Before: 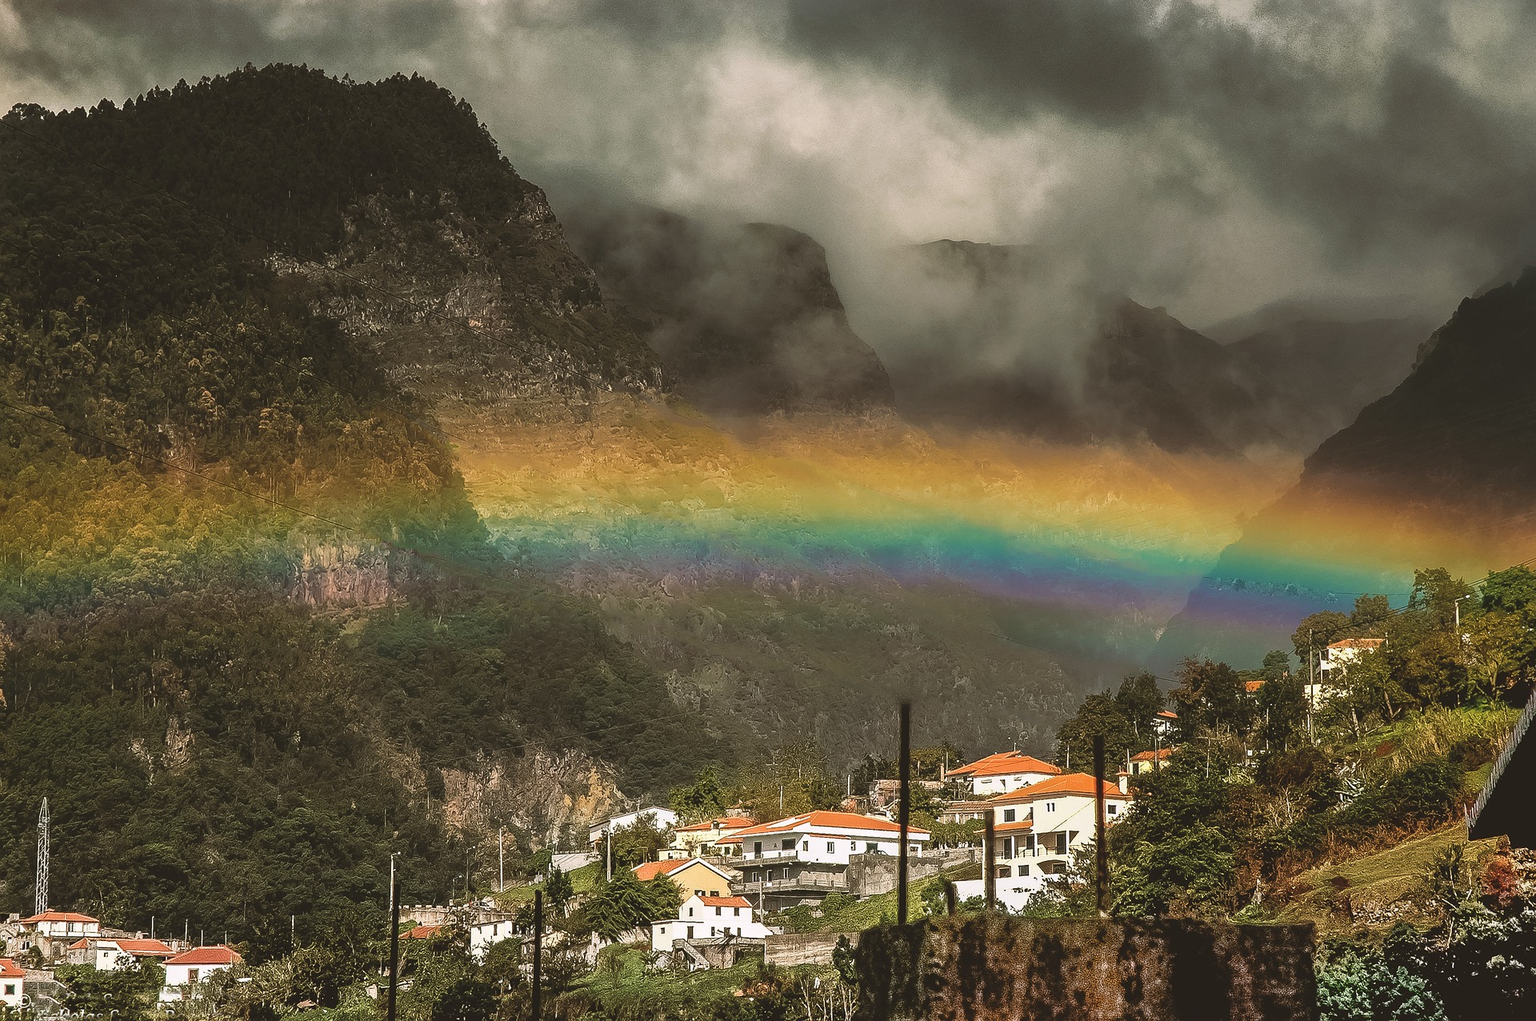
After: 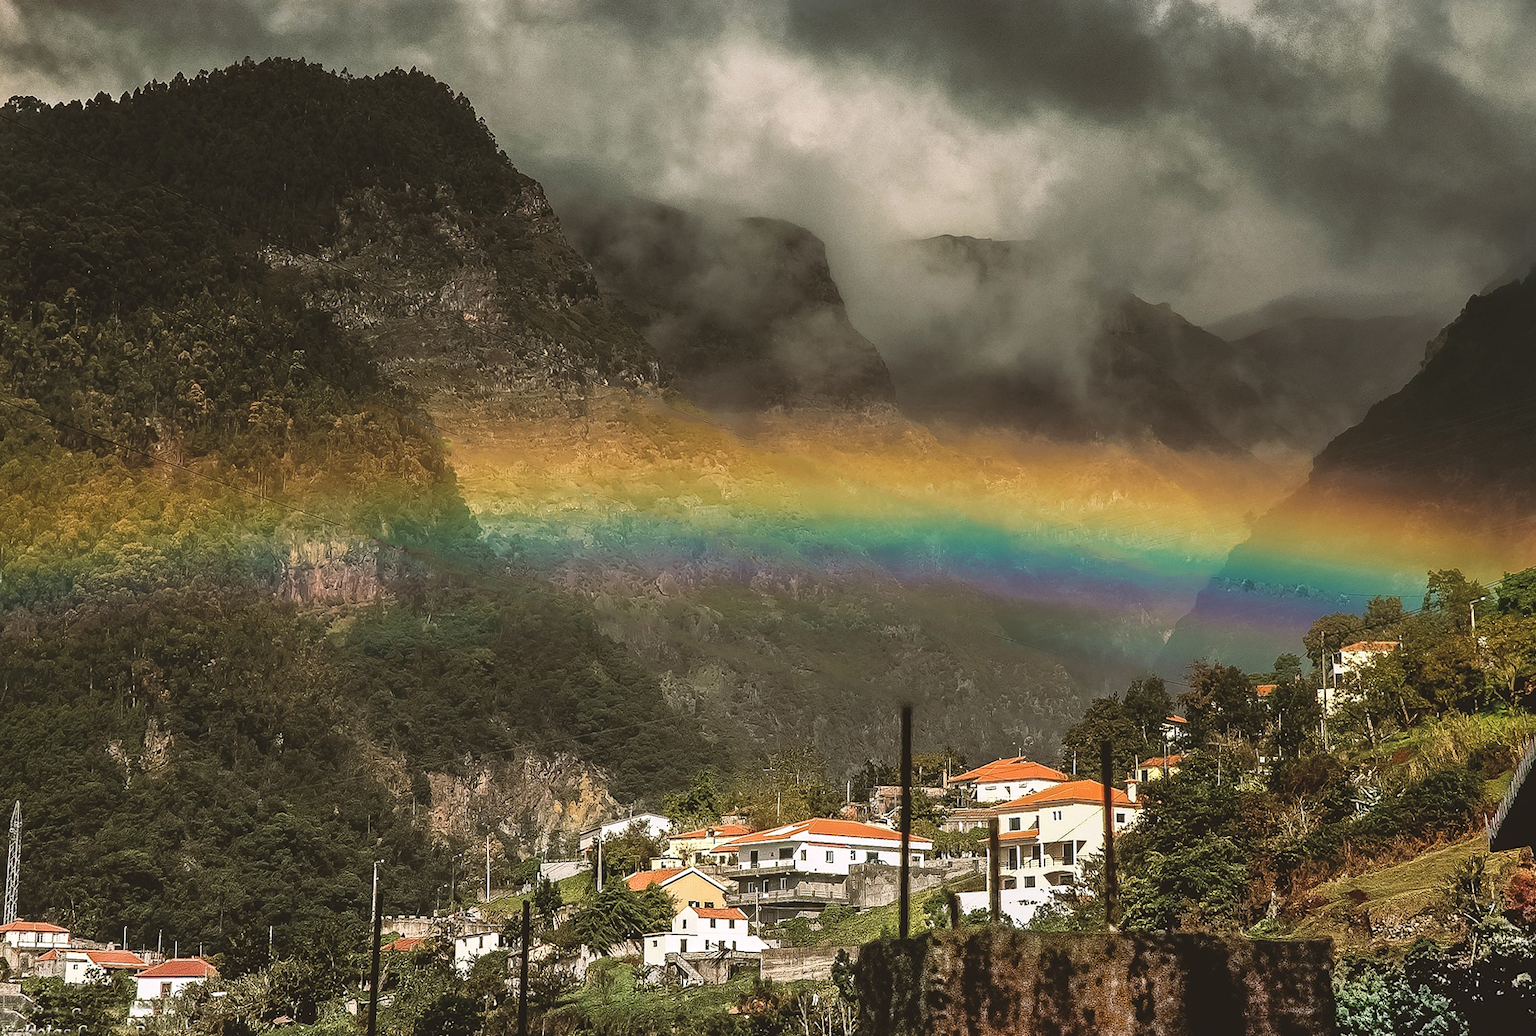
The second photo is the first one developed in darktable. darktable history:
local contrast: highlights 100%, shadows 100%, detail 120%, midtone range 0.2
rotate and perspective: rotation 0.226°, lens shift (vertical) -0.042, crop left 0.023, crop right 0.982, crop top 0.006, crop bottom 0.994
